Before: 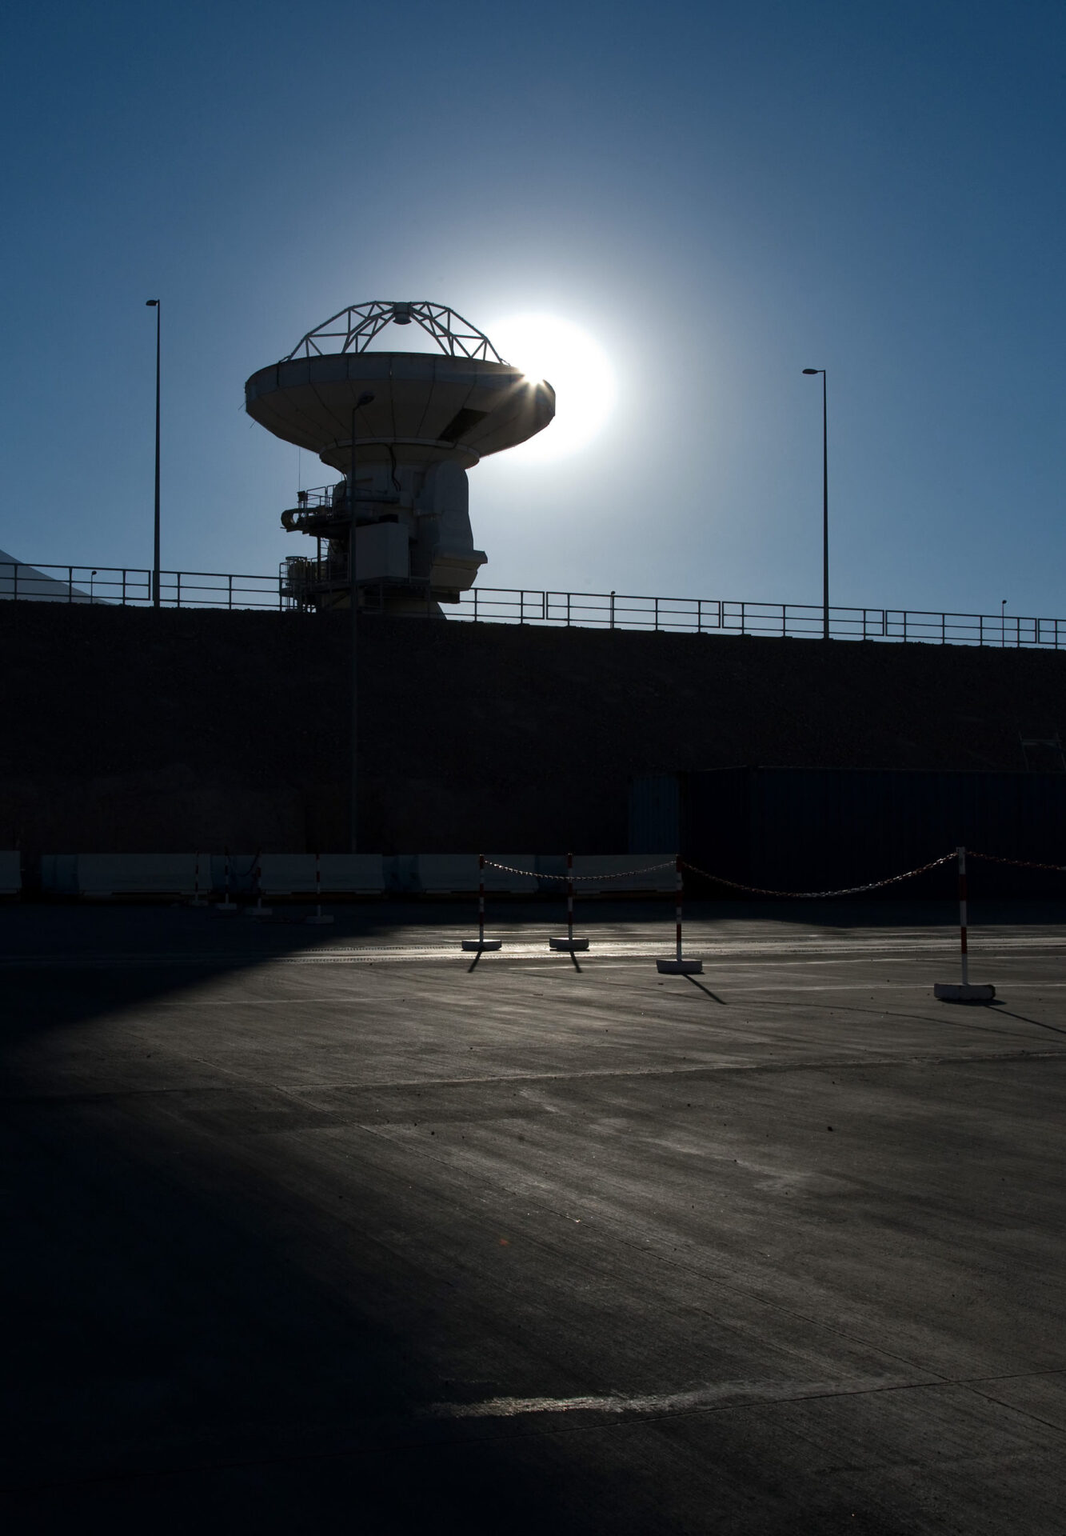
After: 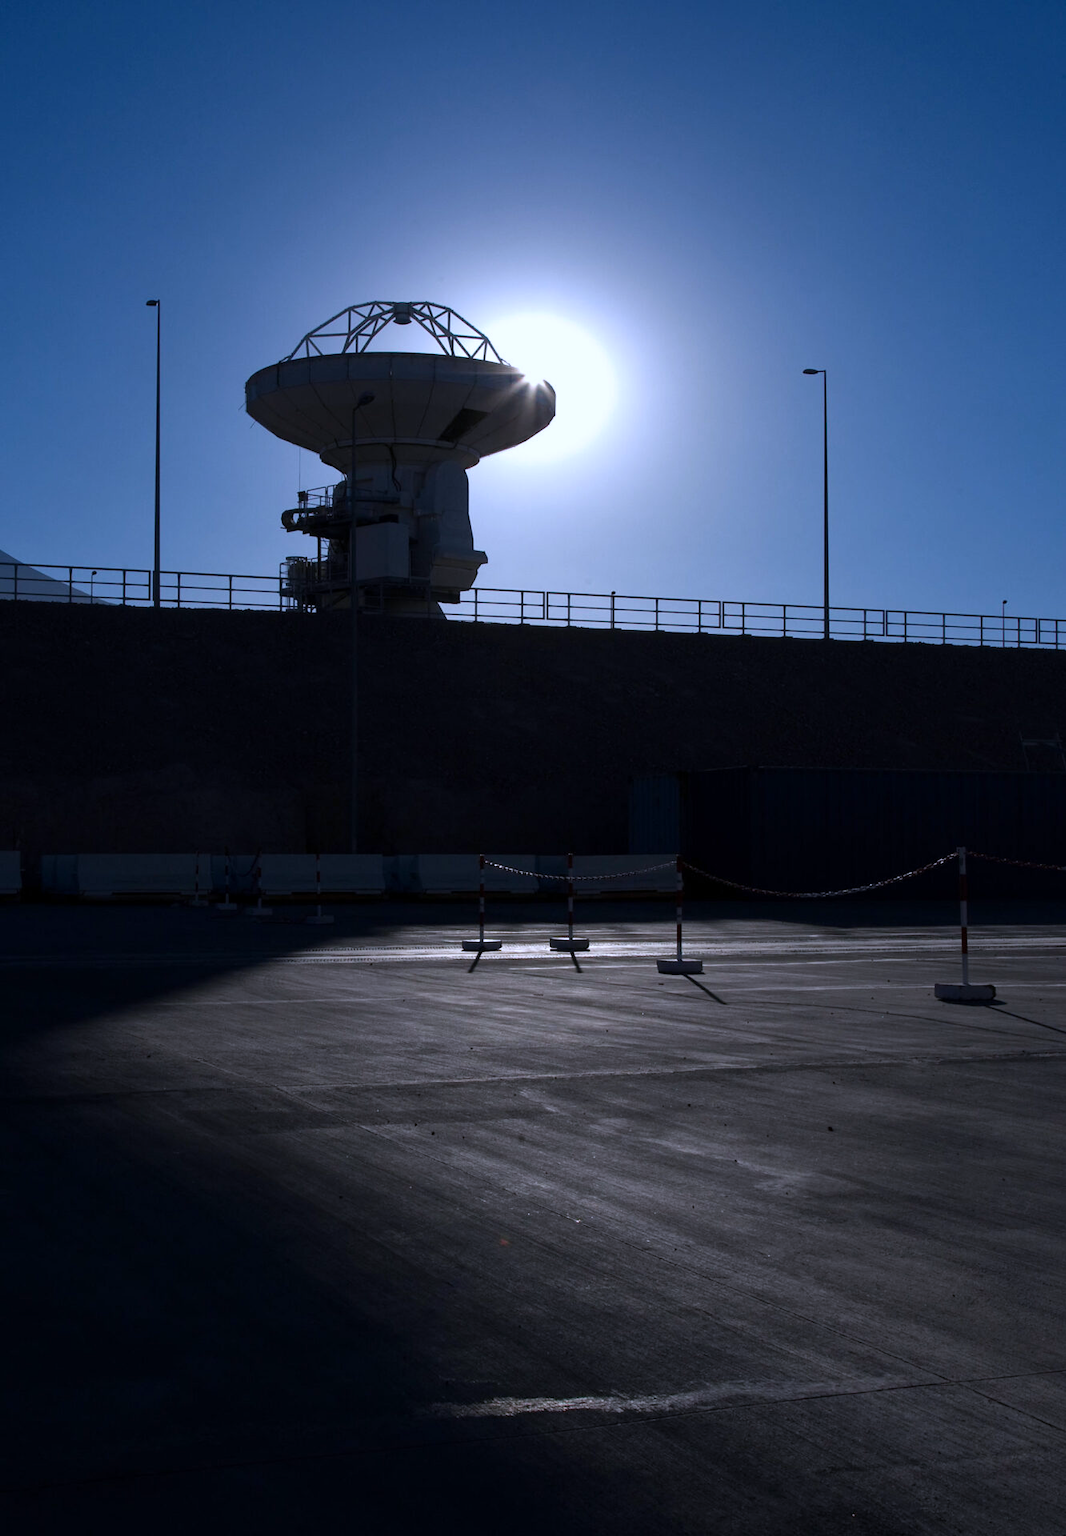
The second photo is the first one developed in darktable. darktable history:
color calibration: illuminant as shot in camera, x 0.379, y 0.396, temperature 4138.13 K
